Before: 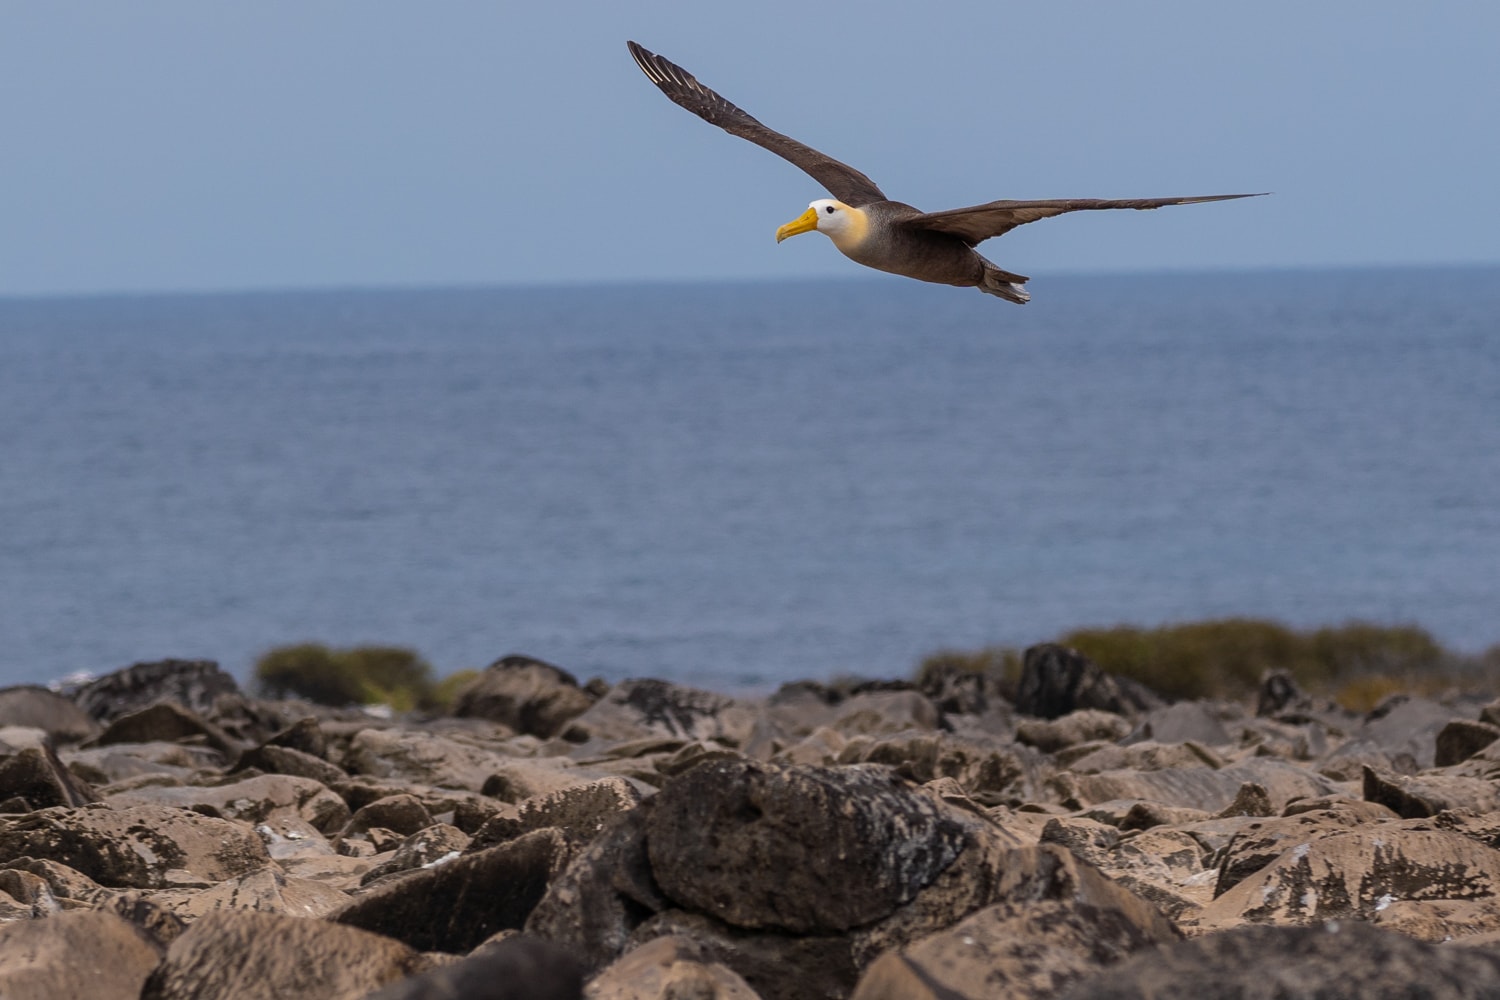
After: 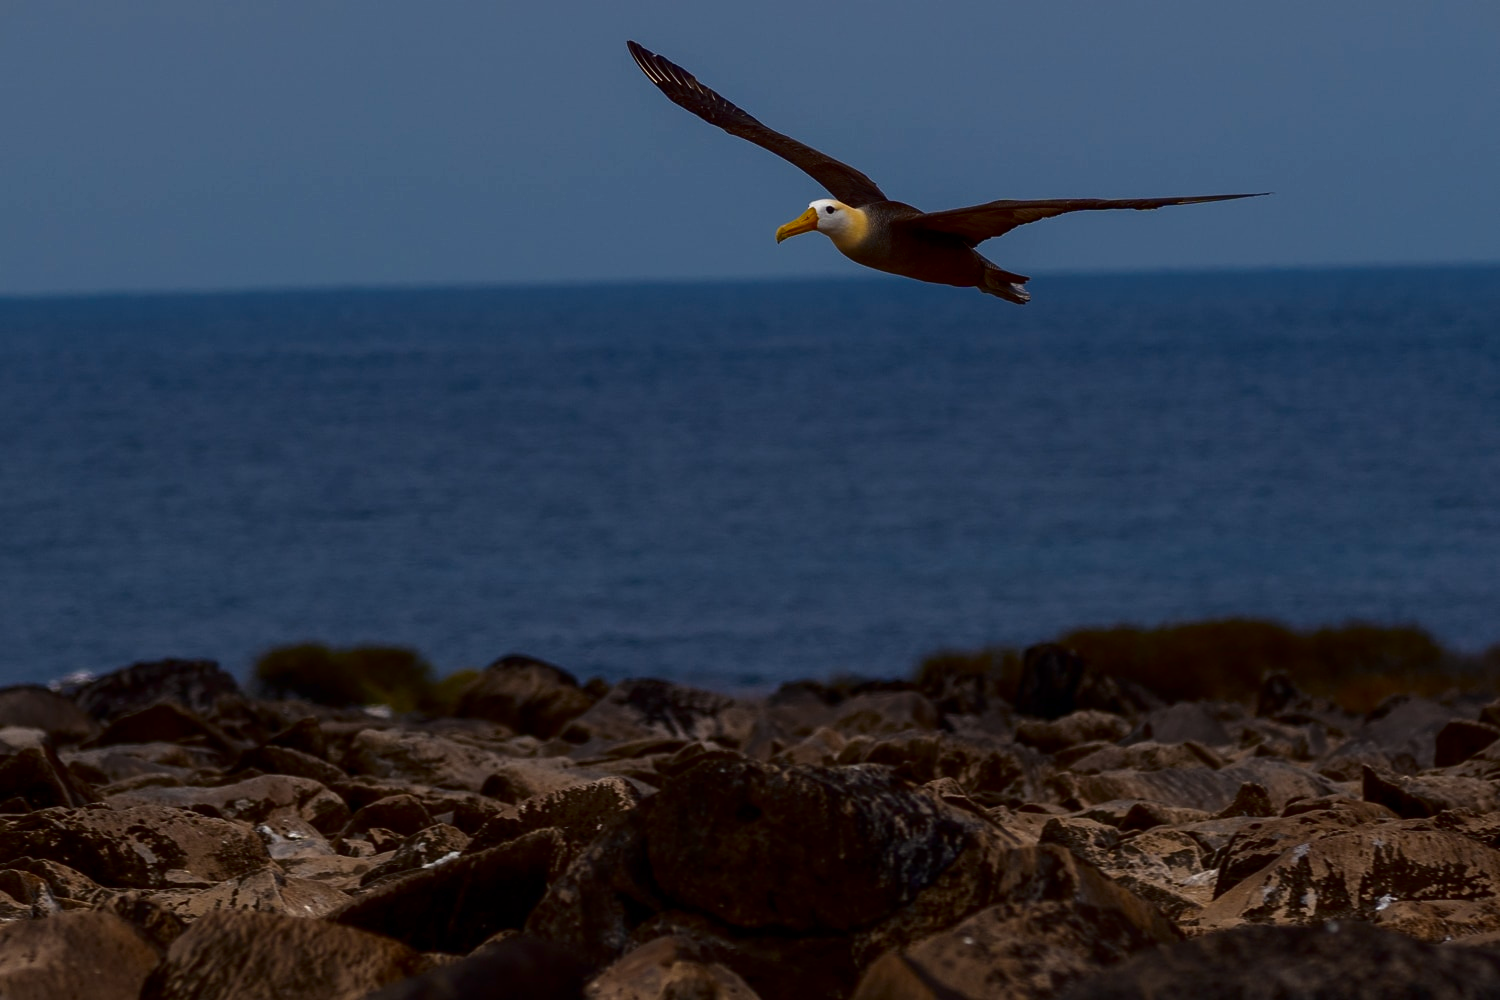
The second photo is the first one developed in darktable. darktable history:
vignetting: fall-off start 115.85%, fall-off radius 59.01%
contrast brightness saturation: contrast 0.085, brightness -0.598, saturation 0.17
